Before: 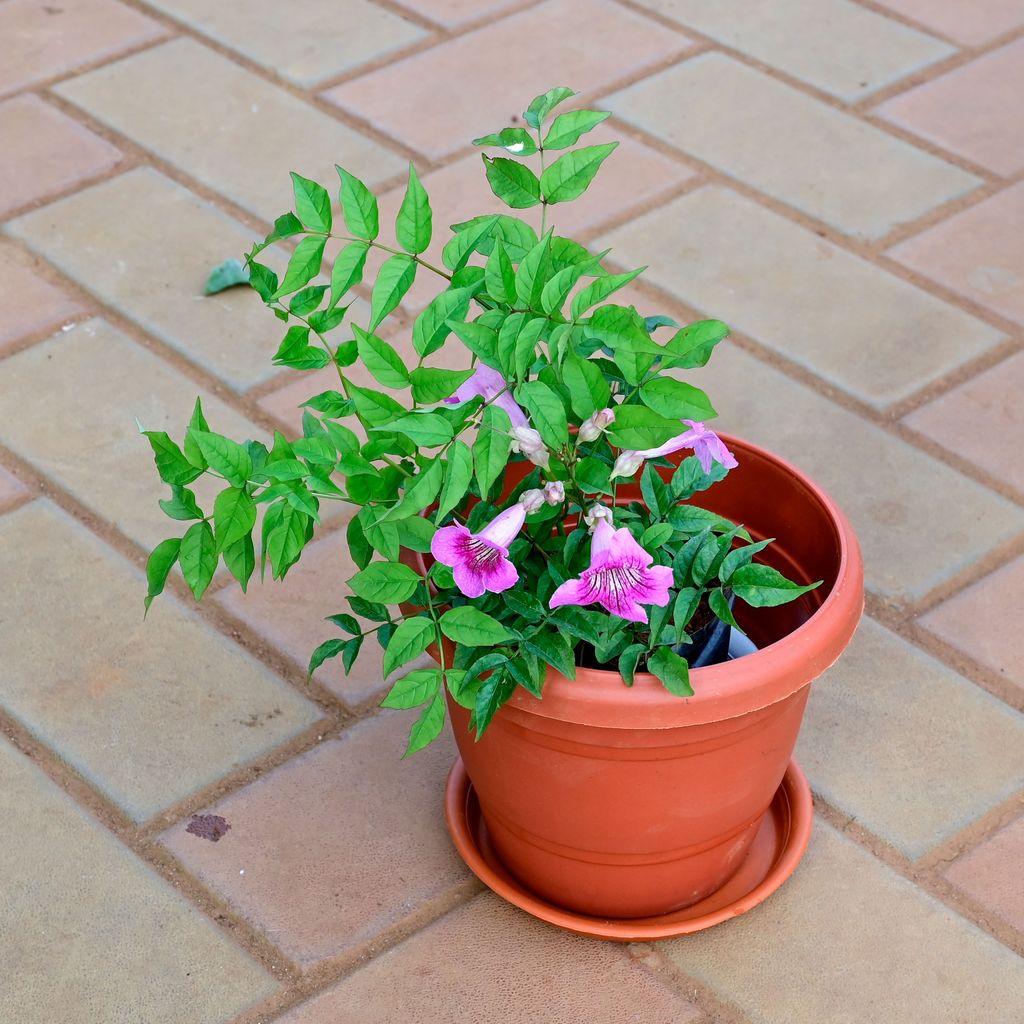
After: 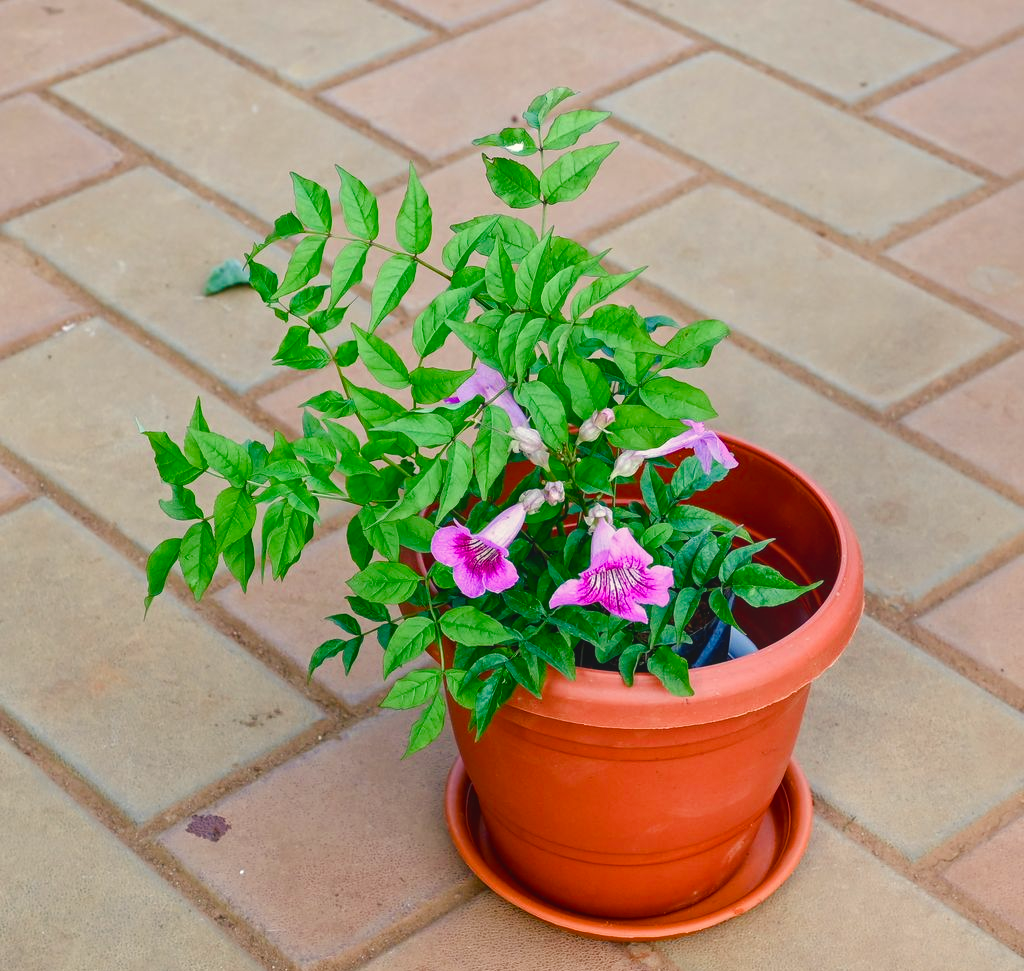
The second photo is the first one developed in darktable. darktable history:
local contrast: detail 110%
color balance rgb: shadows lift › chroma 2.009%, shadows lift › hue 217.42°, highlights gain › chroma 3.09%, highlights gain › hue 78.28°, global offset › luminance 0.519%, perceptual saturation grading › global saturation 0.688%, perceptual saturation grading › highlights -16.989%, perceptual saturation grading › mid-tones 33.43%, perceptual saturation grading › shadows 50.528%
crop and rotate: top 0.014%, bottom 5.078%
